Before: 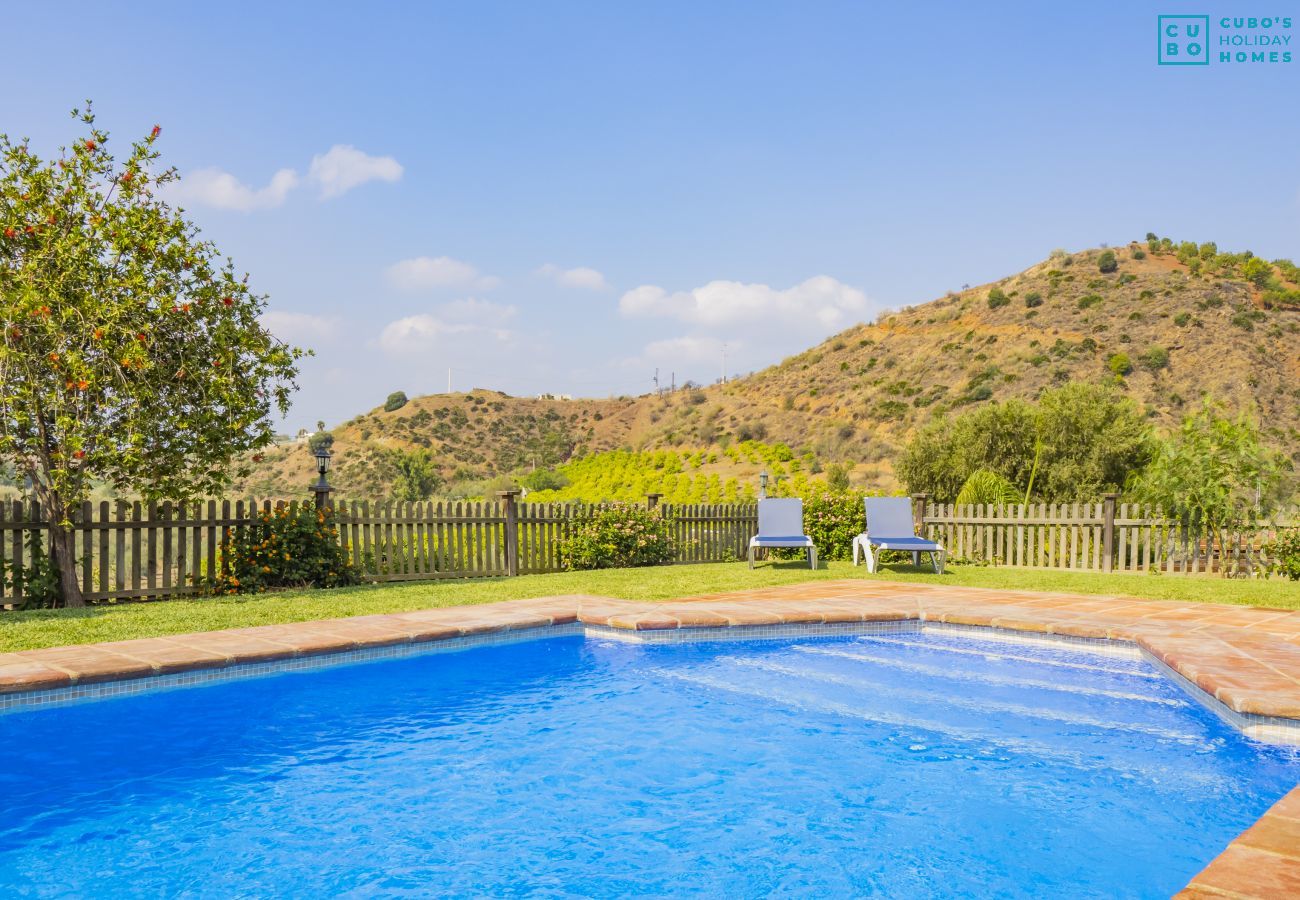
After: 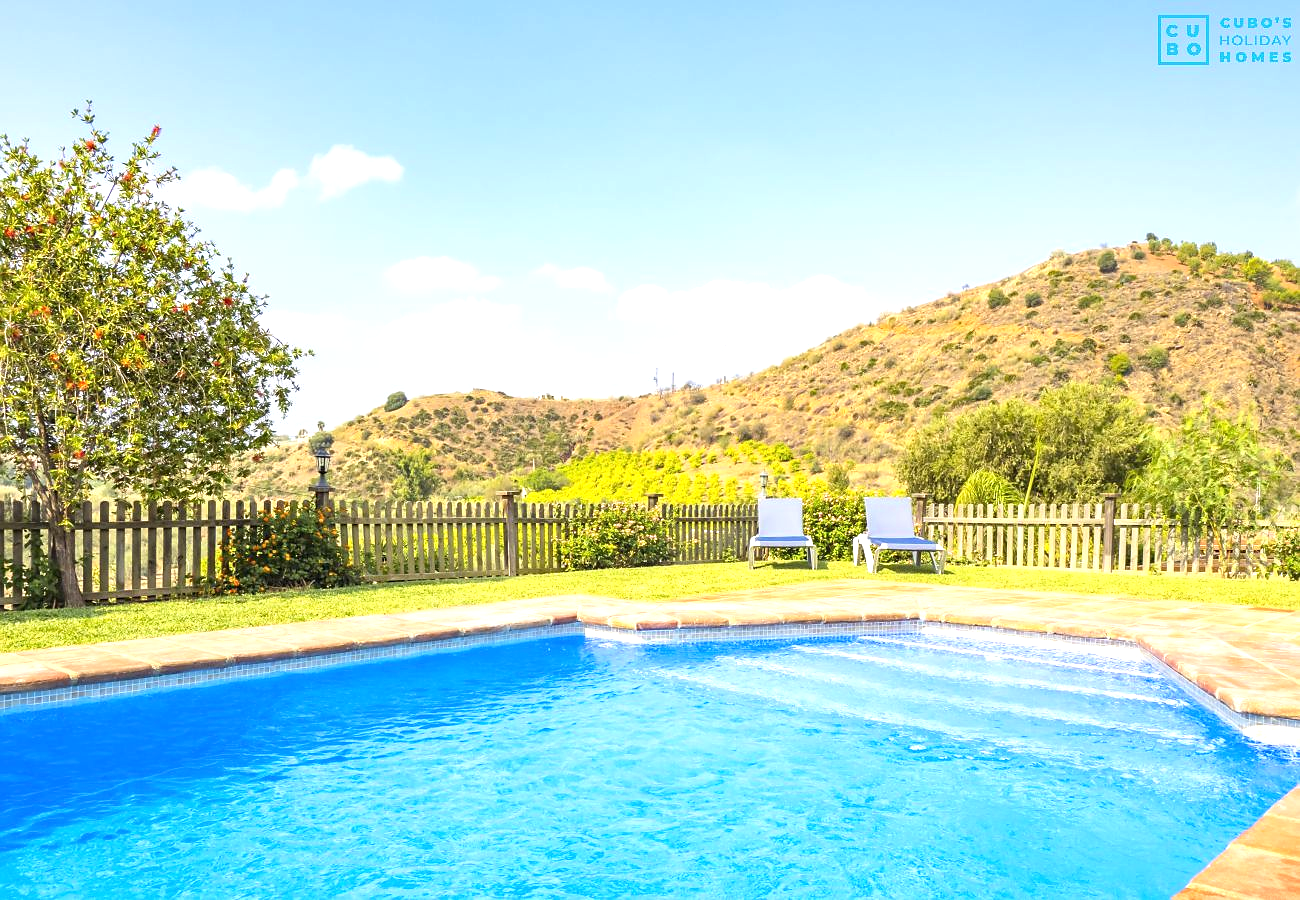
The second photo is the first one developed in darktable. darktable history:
sharpen: radius 1, threshold 1
exposure: black level correction 0, exposure 0.9 EV, compensate highlight preservation false
